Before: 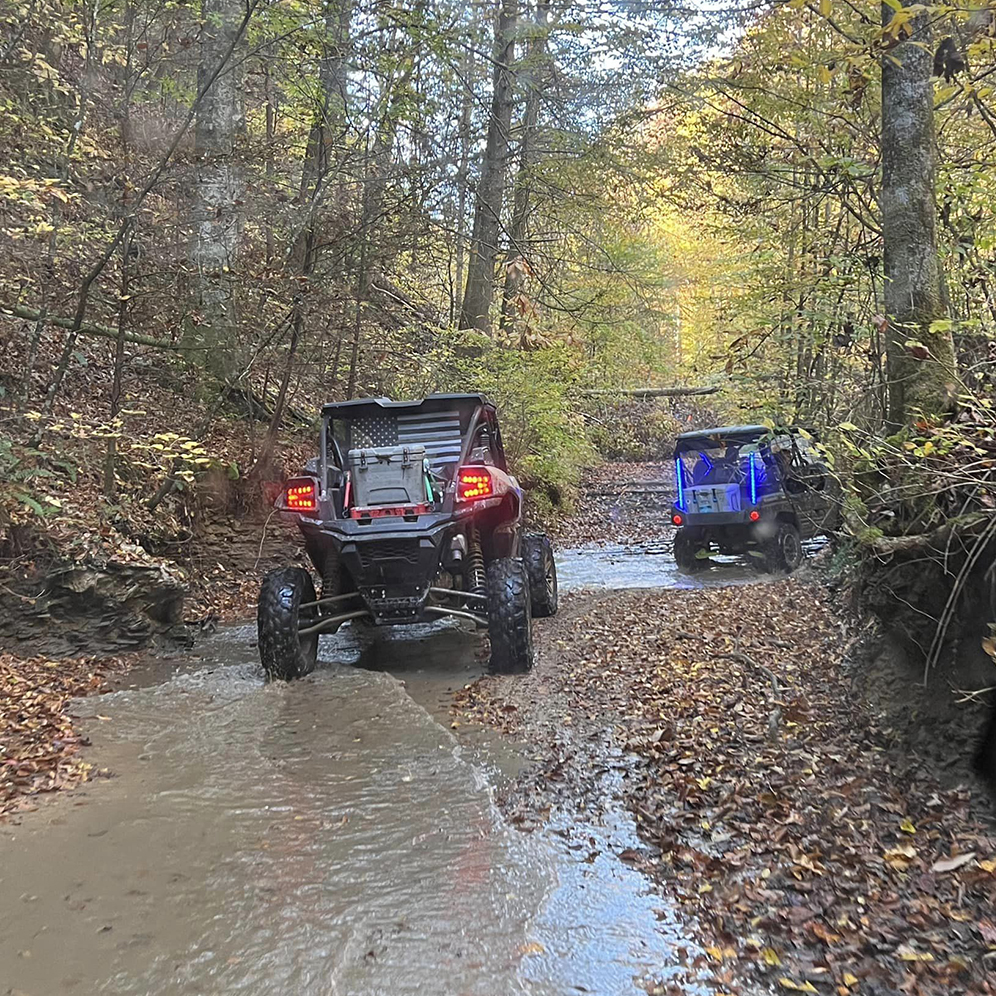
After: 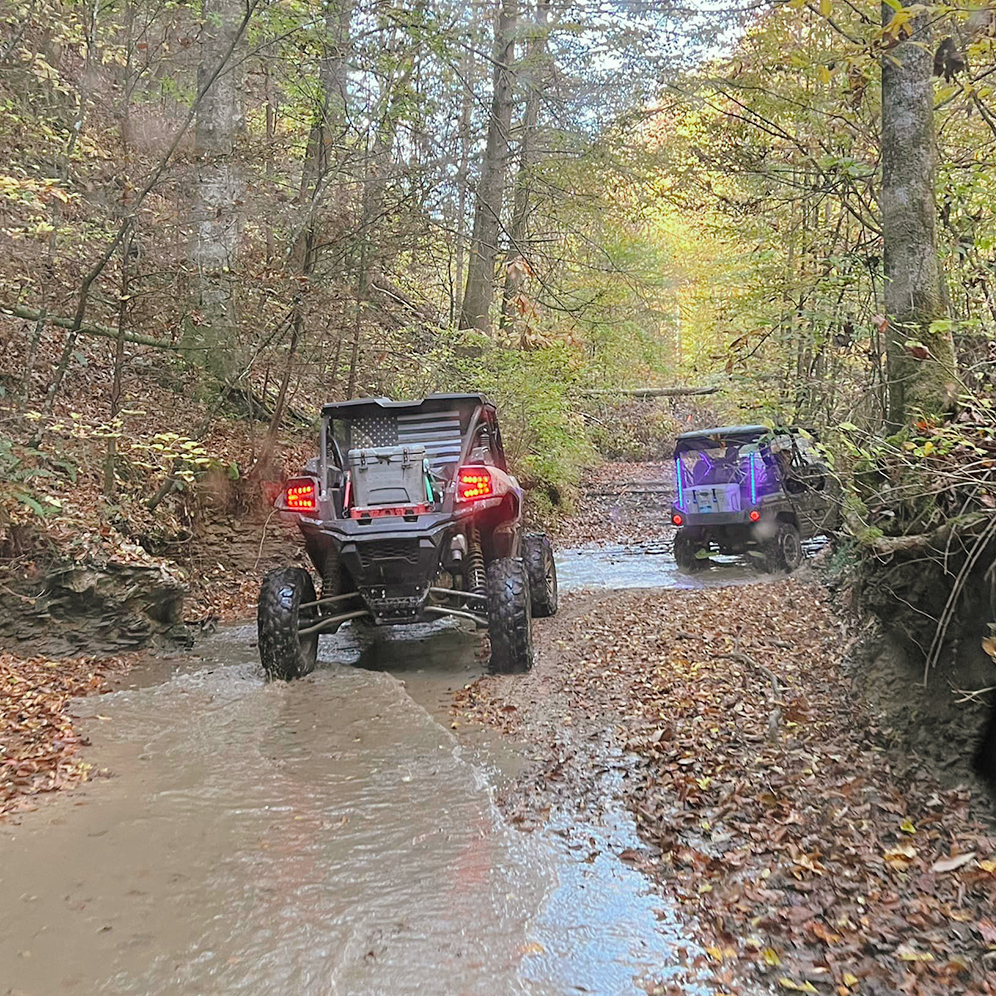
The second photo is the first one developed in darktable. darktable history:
tone curve: curves: ch0 [(0, 0) (0.003, 0.003) (0.011, 0.014) (0.025, 0.027) (0.044, 0.044) (0.069, 0.064) (0.1, 0.108) (0.136, 0.153) (0.177, 0.208) (0.224, 0.275) (0.277, 0.349) (0.335, 0.422) (0.399, 0.492) (0.468, 0.557) (0.543, 0.617) (0.623, 0.682) (0.709, 0.745) (0.801, 0.826) (0.898, 0.916) (1, 1)], preserve colors none
color look up table: target L [93.38, 92.29, 91.07, 85.54, 82.74, 74.23, 67.89, 66.01, 65.99, 45.48, 49.78, 27.52, 18.41, 200.19, 81.55, 77.84, 75.55, 61.9, 49.6, 49.95, 49.64, 46.2, 40.11, 34.91, 22.02, 95.52, 85.93, 79, 74.61, 69, 62.05, 60.09, 55.56, 66.82, 54.46, 41.35, 40.66, 48.93, 35.86, 39.78, 33.15, 25.38, 22.44, 11.26, 2.034, 88.42, 66.44, 62.33, 57.57], target a [-16.11, -28.24, -29.69, -56.14, -59.28, -73.64, -28.27, -77.62, -7.012, -30.63, -28.35, -27.98, -7.524, 0, 0.896, 12.33, 22.59, 60.41, 56.81, 77.6, 31.36, 31.8, 1.125, 52.56, 38.34, 3.814, 19.39, 29.5, 44.41, 22.11, 19.45, 73.15, 79.91, 57.94, 37.36, 13.49, 60.8, 40.63, 3.249, 55.95, 0.377, 42.7, 28.11, 13.54, 5.95, -48.44, -43.69, -19.02, -7.862], target b [40.86, 25.98, 72.17, 59.18, 16.73, 47.02, 42.32, 62.69, 62.35, 45.31, 13.47, 28.19, 20.02, 0, 20.31, 85.11, 57.58, 32.21, 57.91, 55.58, 26.77, 51.68, 37.29, 32.57, 7.149, -3.577, -15.83, -3.919, -24.73, -40.36, 0.886, 1.026, -26.18, -43.82, -9.379, -48.66, 6.238, -64.7, -15.63, -41.54, 4.151, -20.35, -55.5, -30.8, -2.45, -11.63, -10.93, -42.51, -23.01], num patches 49
